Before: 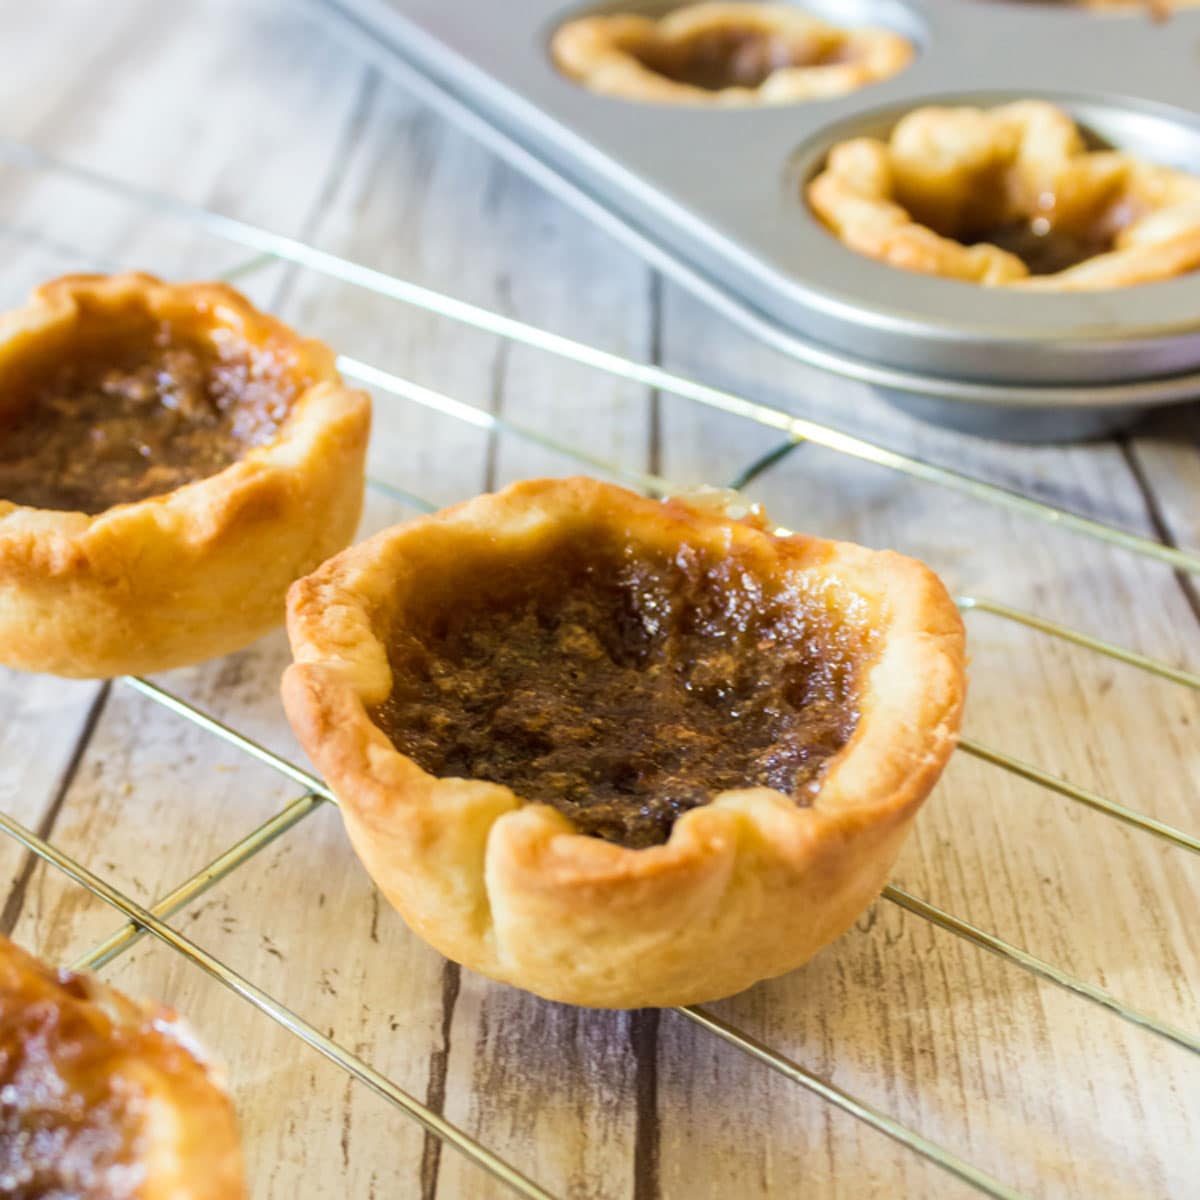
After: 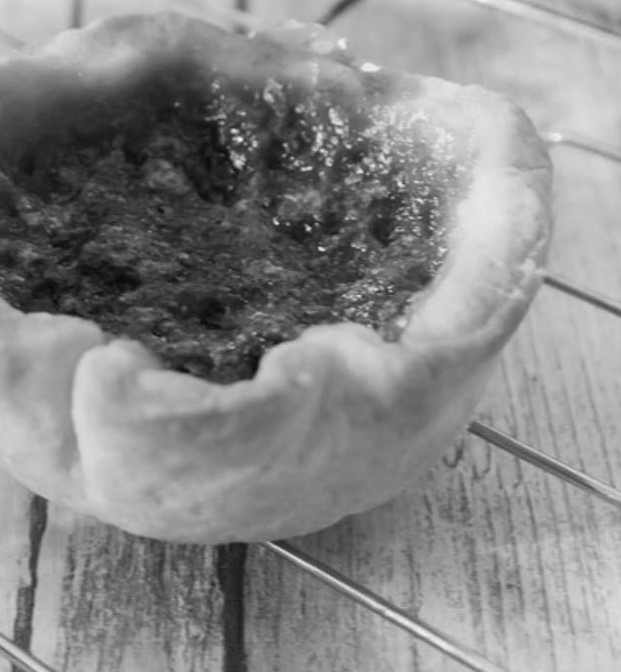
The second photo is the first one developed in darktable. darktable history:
crop: left 34.479%, top 38.822%, right 13.718%, bottom 5.172%
color correction: highlights a* 10.44, highlights b* 30.04, shadows a* 2.73, shadows b* 17.51, saturation 1.72
monochrome: on, module defaults
